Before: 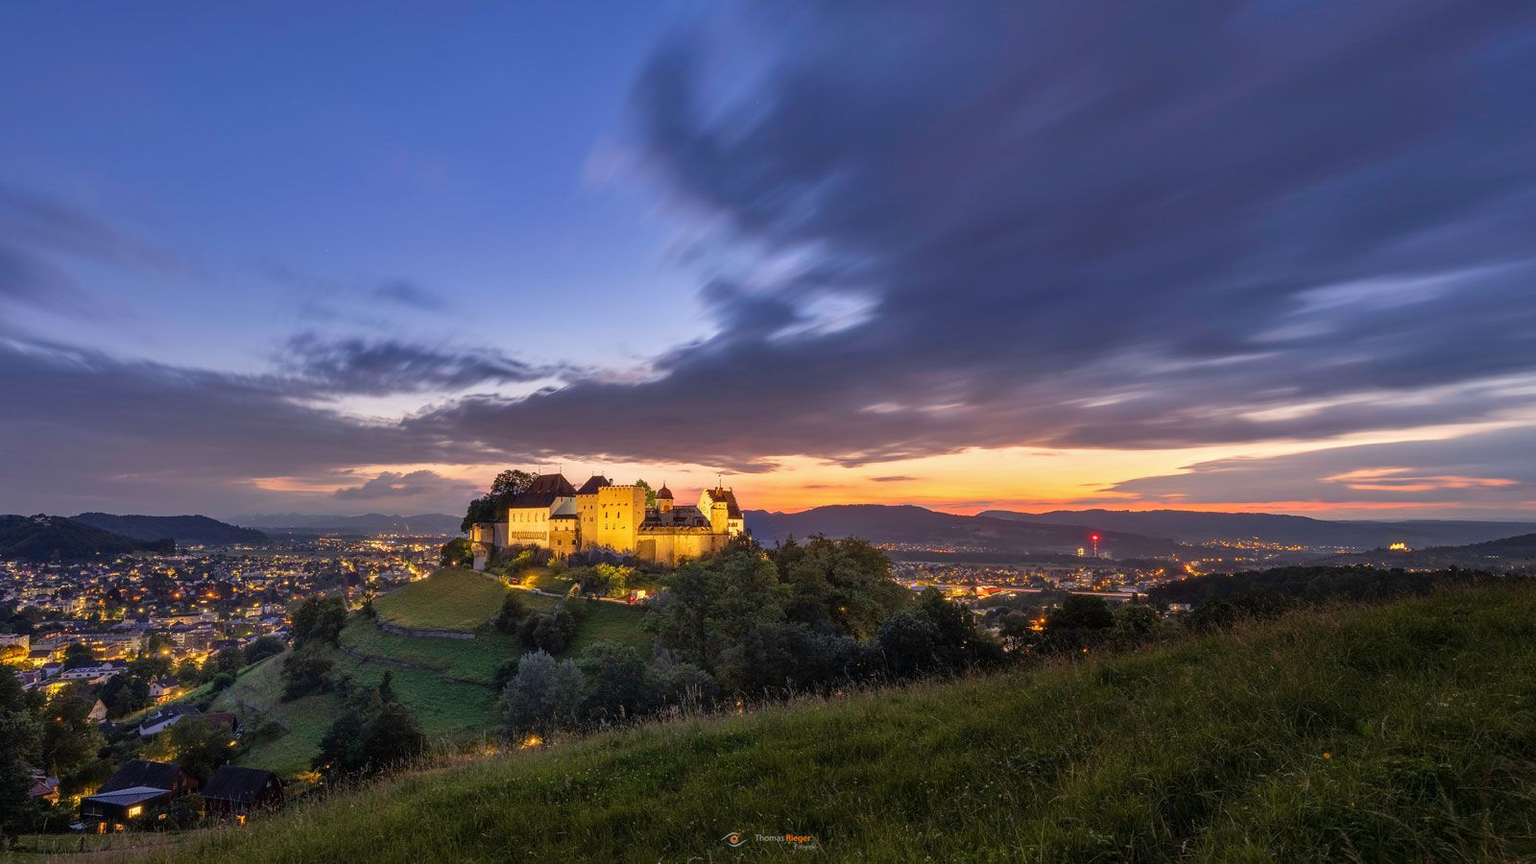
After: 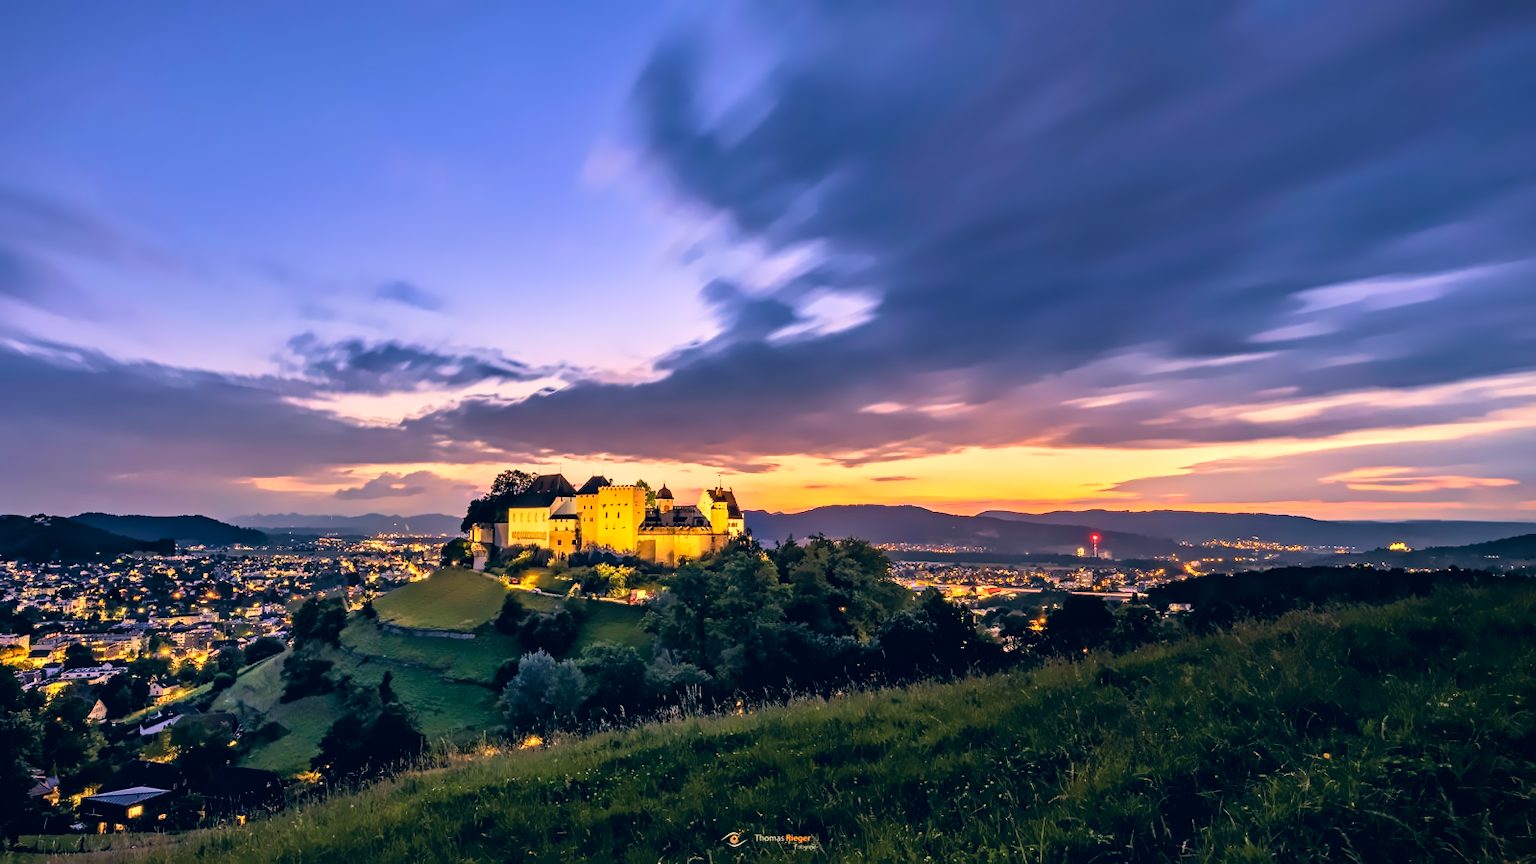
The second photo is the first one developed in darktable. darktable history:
velvia: on, module defaults
color correction: highlights a* 10.32, highlights b* 14.66, shadows a* -9.59, shadows b* -15.02
contrast equalizer: y [[0.5, 0.501, 0.525, 0.597, 0.58, 0.514], [0.5 ×6], [0.5 ×6], [0 ×6], [0 ×6]]
vignetting: fall-off start 97.23%, saturation -0.024, center (-0.033, -0.042), width/height ratio 1.179, unbound false
tone curve: curves: ch0 [(0, 0) (0.082, 0.02) (0.129, 0.078) (0.275, 0.301) (0.67, 0.809) (1, 1)], color space Lab, linked channels, preserve colors none
denoise (profiled): strength 1.536, central pixel weight 0, a [-1, 0, 0], mode non-local means, y [[0, 0, 0.5 ×5] ×4, [0.5 ×7], [0.5 ×7]], fix various bugs in algorithm false, upgrade profiled transform false, color mode RGB, compensate highlight preservation false | blend: blend mode color, opacity 100%; mask: uniform (no mask)
